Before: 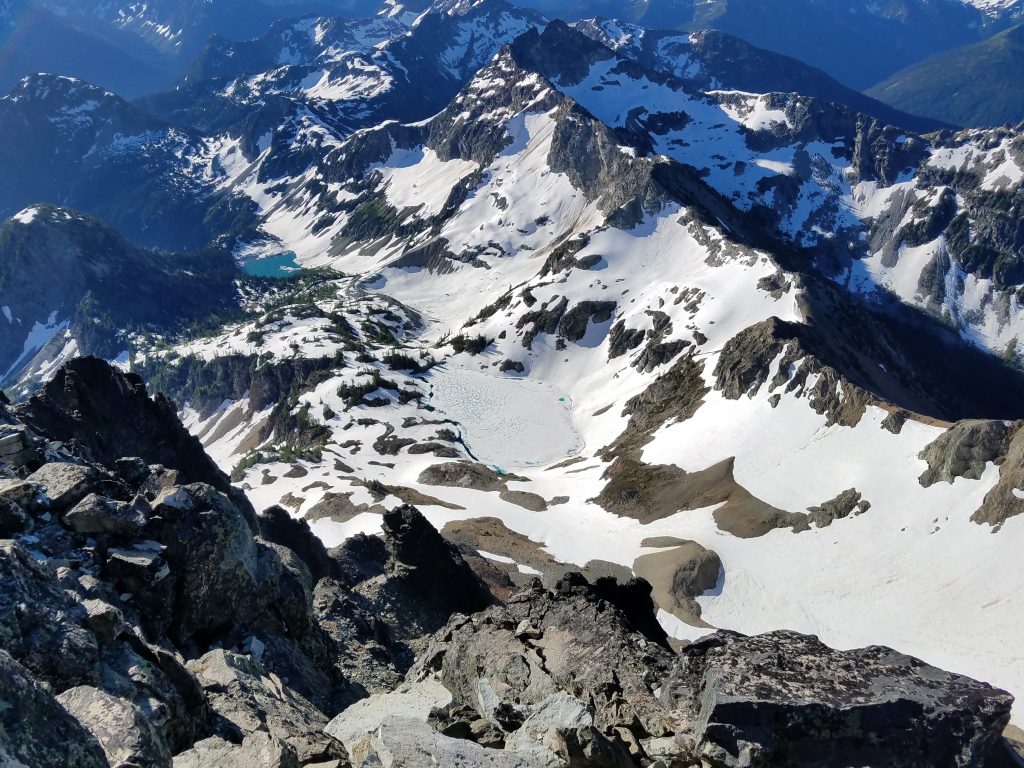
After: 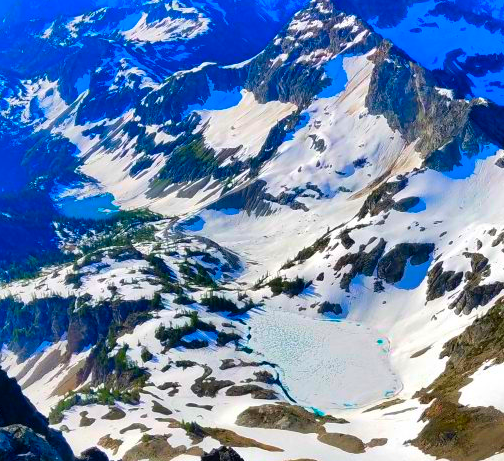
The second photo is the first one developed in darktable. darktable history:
crop: left 17.835%, top 7.675%, right 32.881%, bottom 32.213%
color correction: saturation 3
